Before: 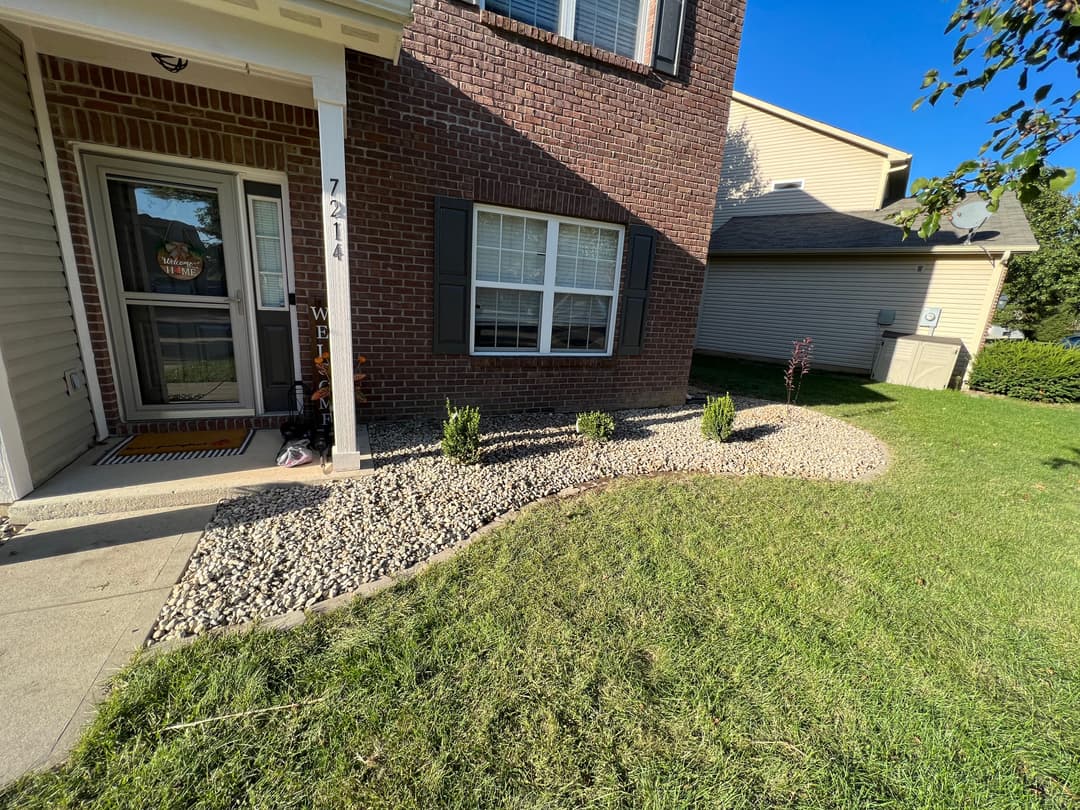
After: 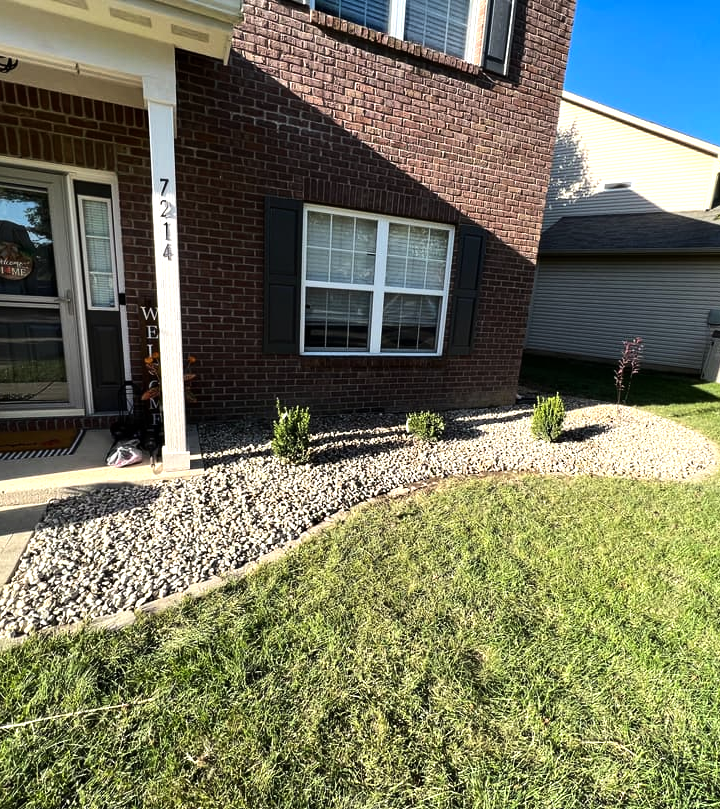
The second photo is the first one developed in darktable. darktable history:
crop and rotate: left 15.754%, right 17.579%
tone equalizer: -8 EV -0.75 EV, -7 EV -0.7 EV, -6 EV -0.6 EV, -5 EV -0.4 EV, -3 EV 0.4 EV, -2 EV 0.6 EV, -1 EV 0.7 EV, +0 EV 0.75 EV, edges refinement/feathering 500, mask exposure compensation -1.57 EV, preserve details no
